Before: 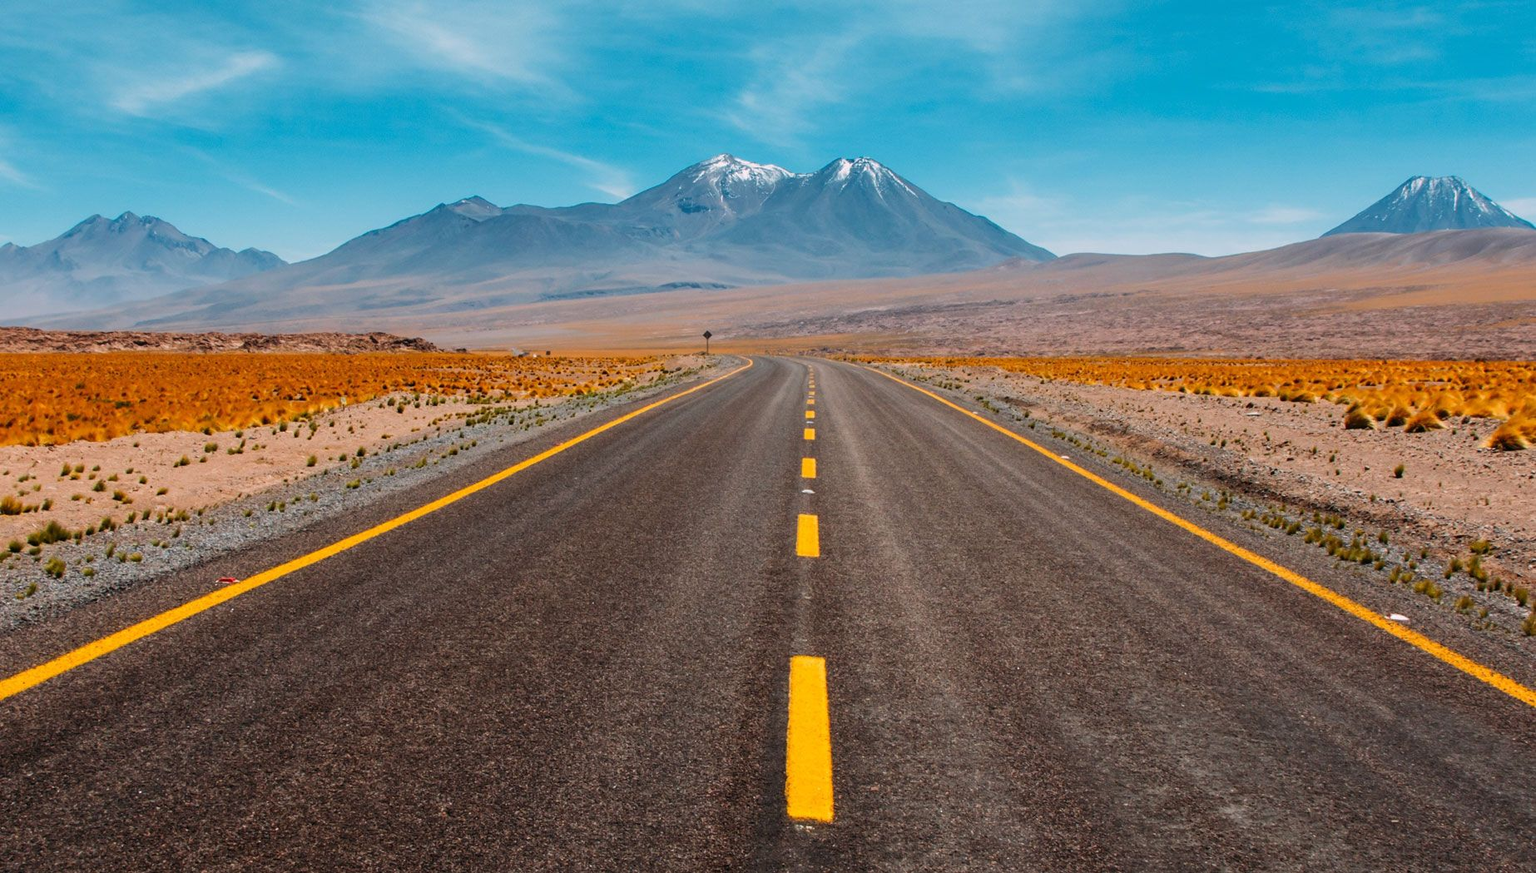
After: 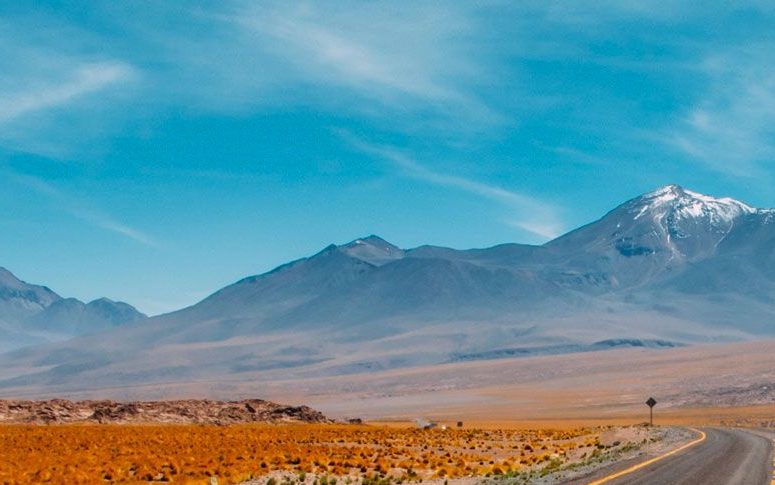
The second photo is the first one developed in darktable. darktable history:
crop and rotate: left 10.817%, top 0.062%, right 47.194%, bottom 53.626%
shadows and highlights: soften with gaussian
